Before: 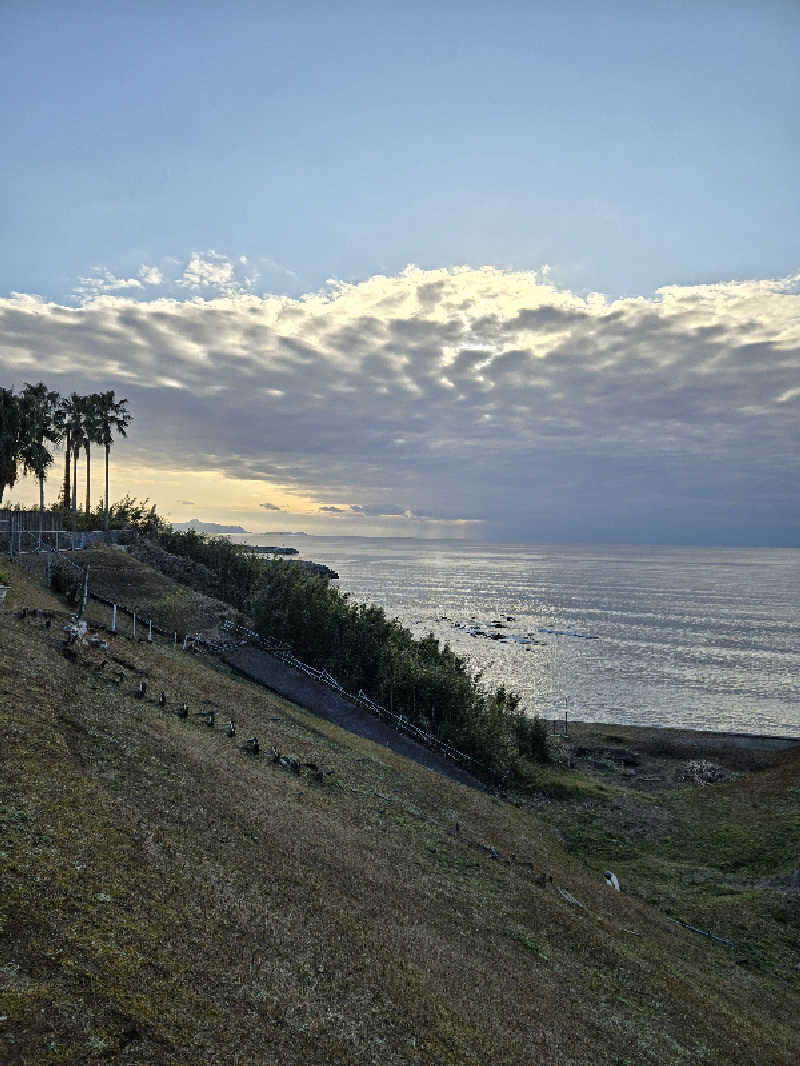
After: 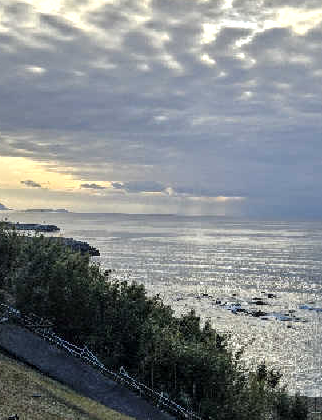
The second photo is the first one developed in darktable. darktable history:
crop: left 29.88%, top 30.325%, right 29.806%, bottom 30.233%
exposure: black level correction 0, exposure 0.199 EV, compensate highlight preservation false
local contrast: on, module defaults
